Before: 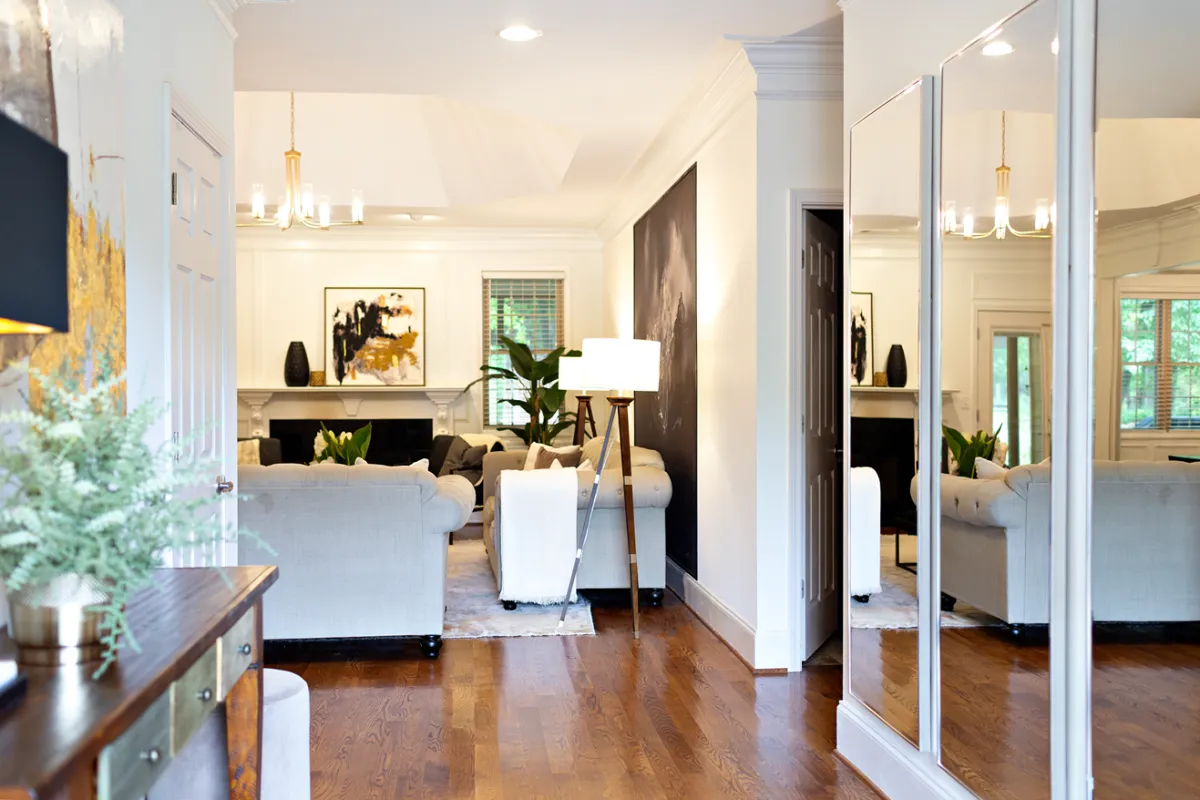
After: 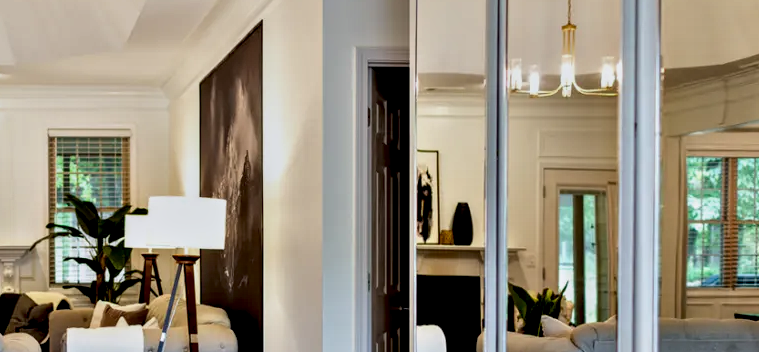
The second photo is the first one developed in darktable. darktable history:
crop: left 36.188%, top 17.812%, right 0.497%, bottom 38.17%
contrast equalizer: octaves 7, y [[0.6 ×6], [0.55 ×6], [0 ×6], [0 ×6], [0 ×6]]
exposure: black level correction 0.009, exposure -0.679 EV, compensate highlight preservation false
local contrast: on, module defaults
